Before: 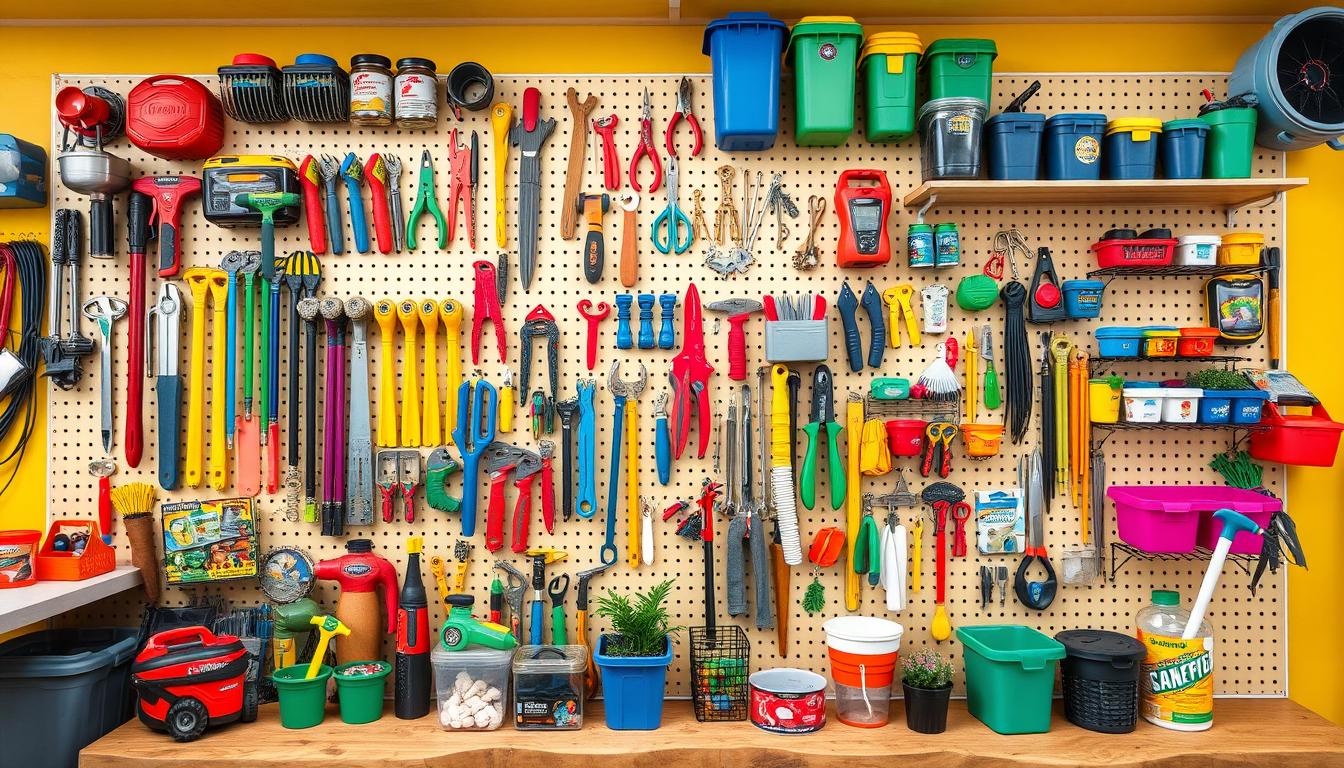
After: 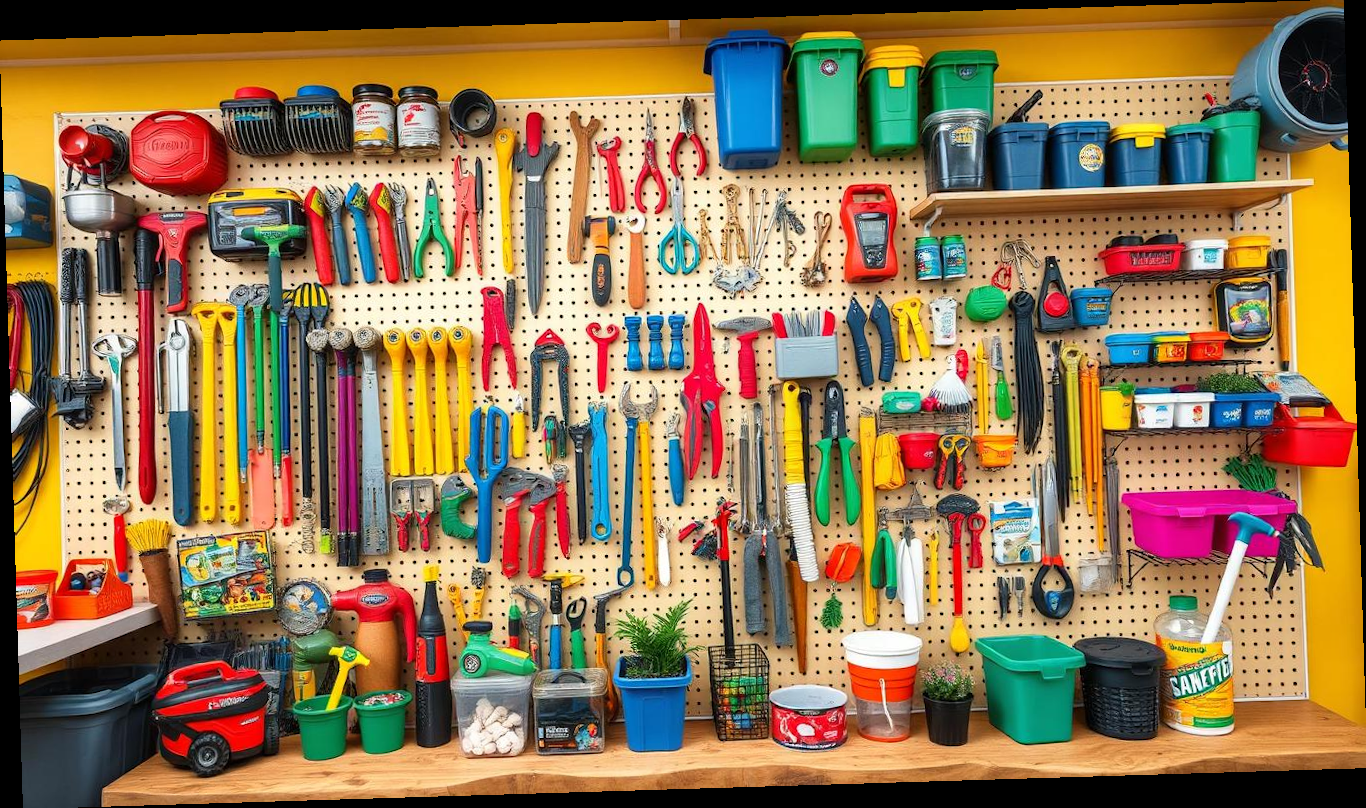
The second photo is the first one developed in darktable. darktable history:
tone equalizer: -8 EV 0.06 EV, smoothing diameter 25%, edges refinement/feathering 10, preserve details guided filter
rotate and perspective: rotation -1.75°, automatic cropping off
